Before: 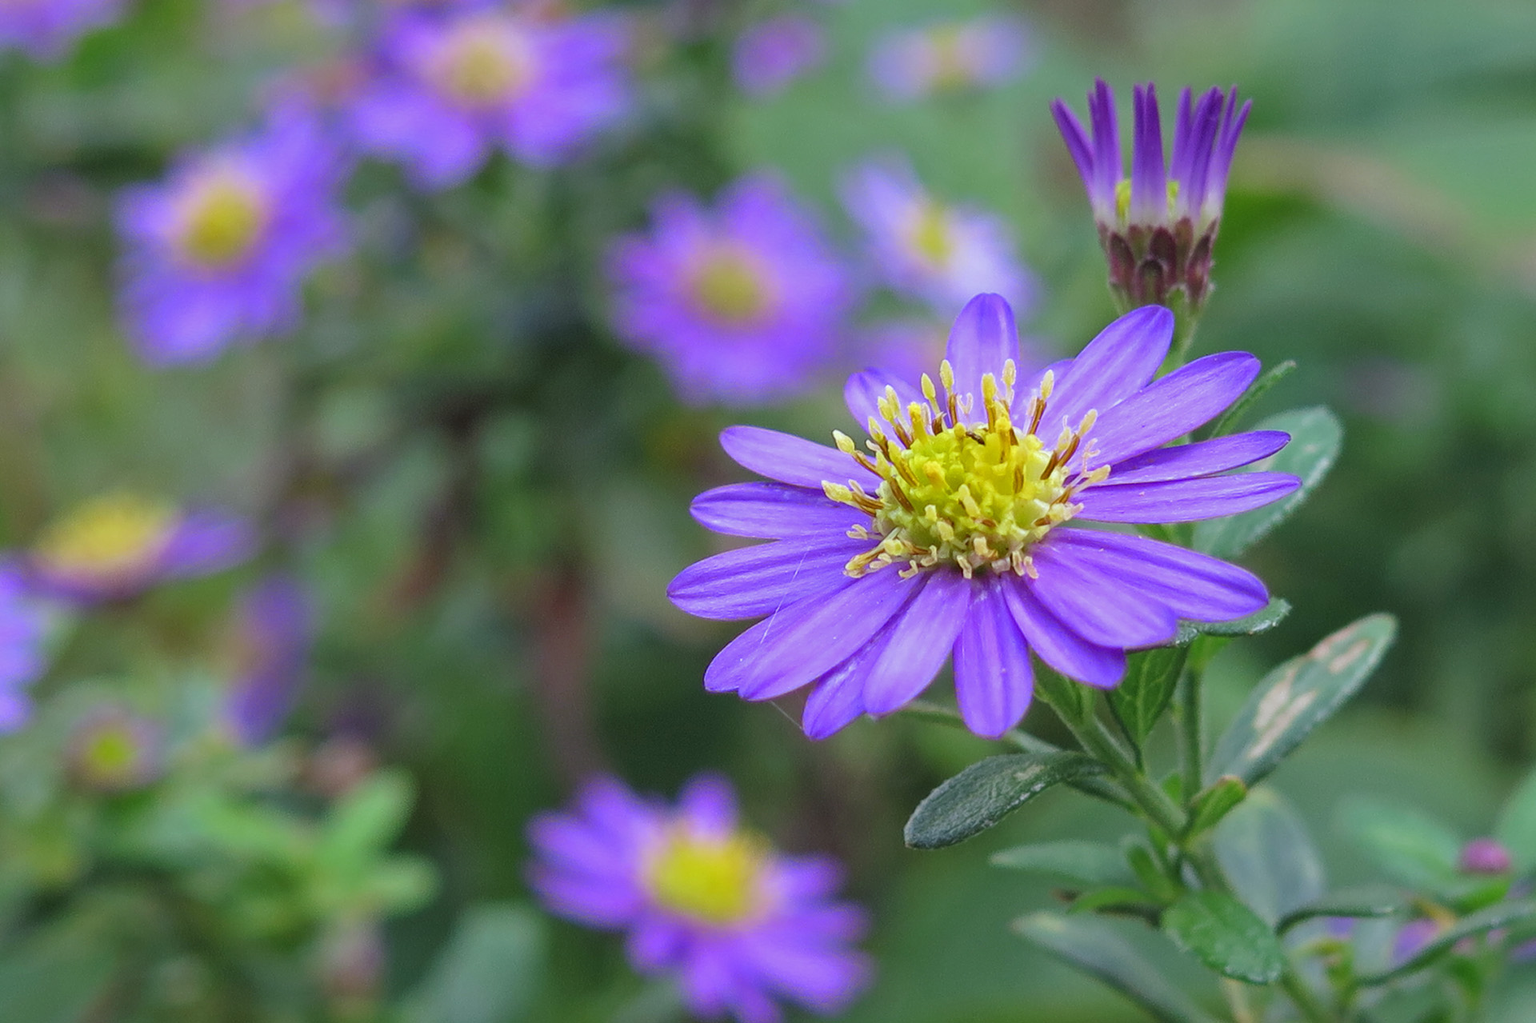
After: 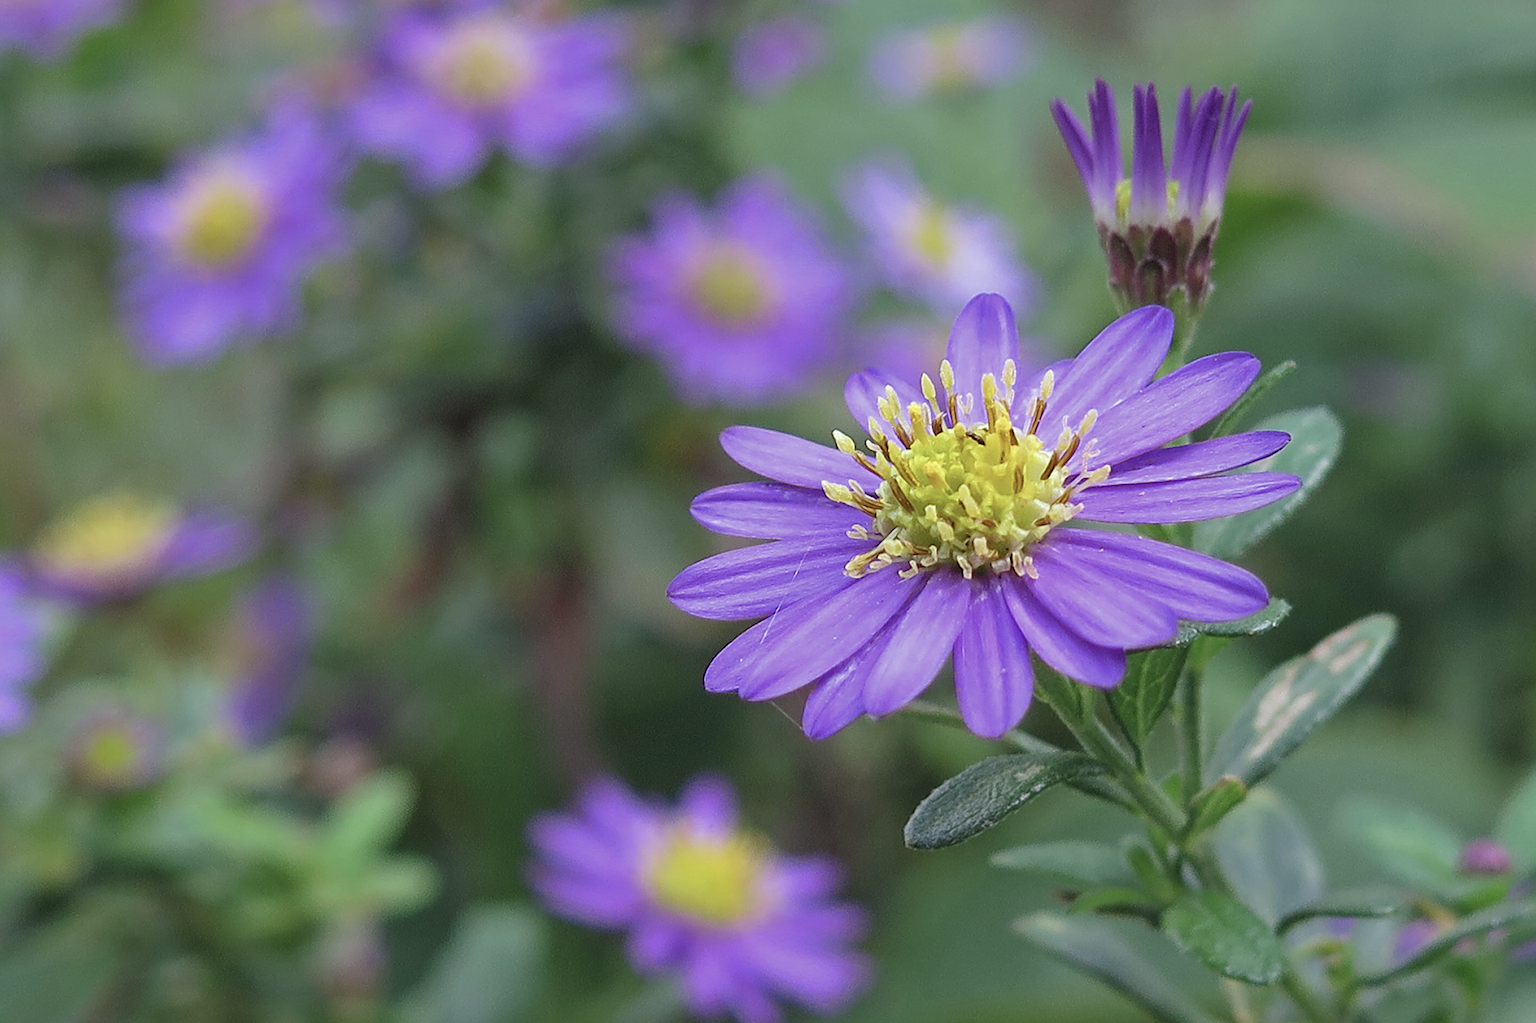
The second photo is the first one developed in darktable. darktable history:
contrast brightness saturation: contrast 0.055, brightness -0.009, saturation -0.246
sharpen: on, module defaults
